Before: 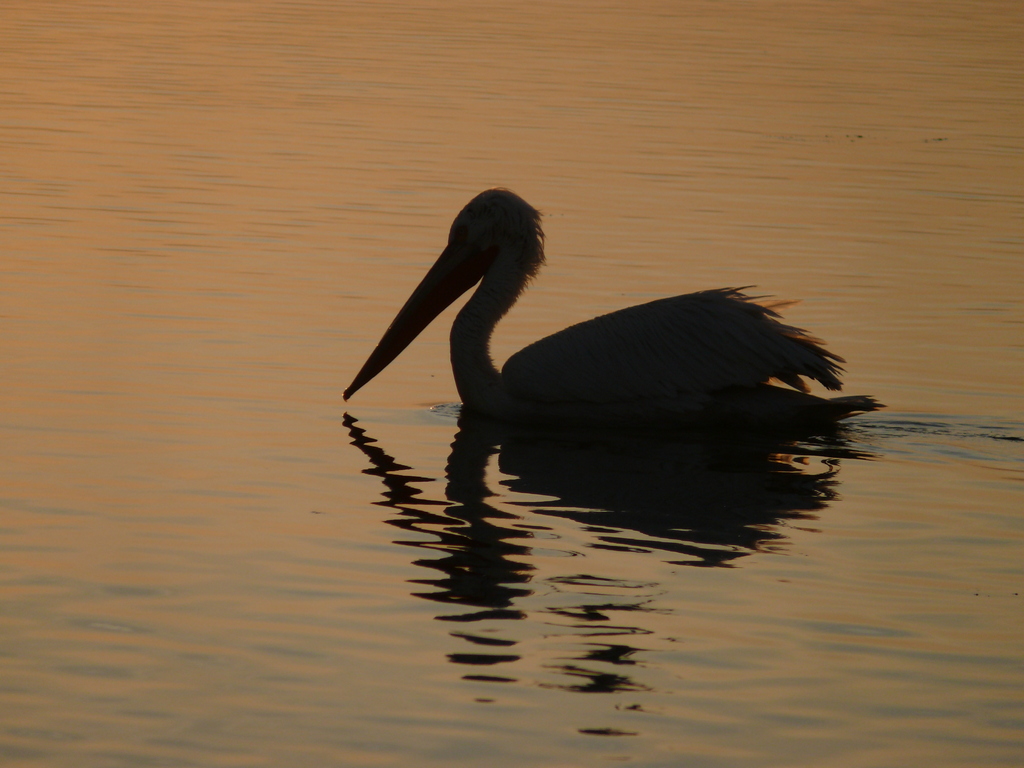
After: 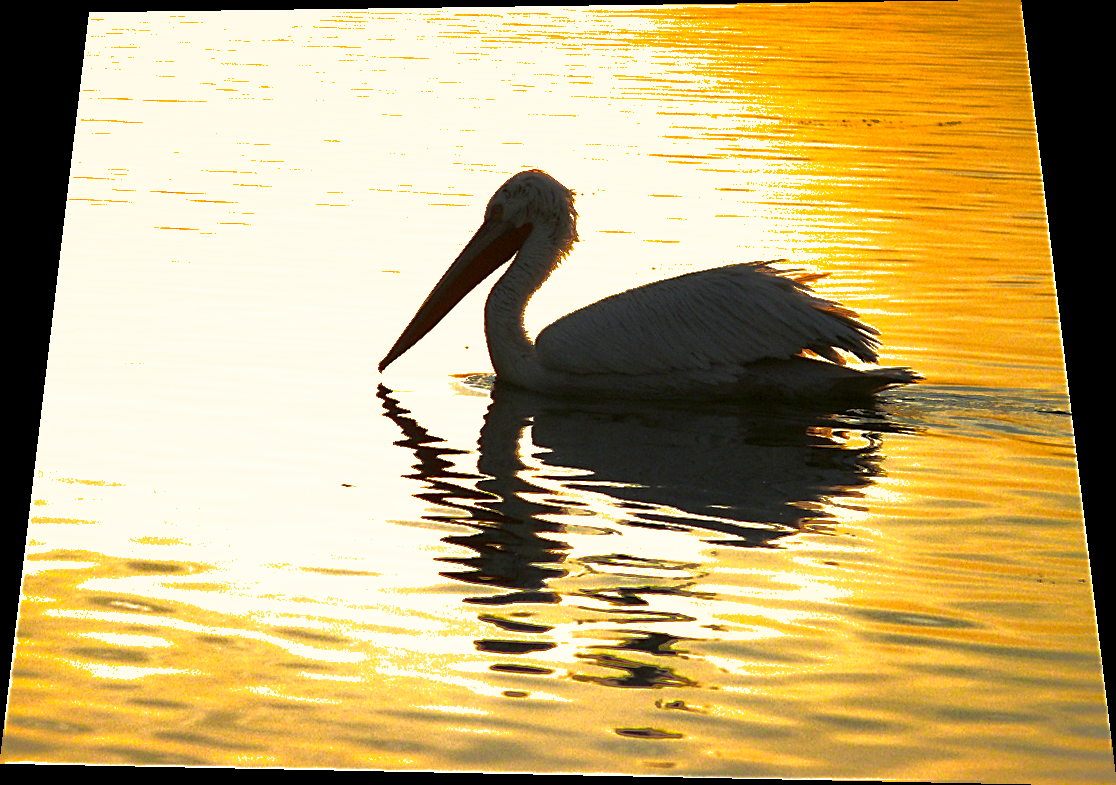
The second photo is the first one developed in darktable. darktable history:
rotate and perspective: rotation 0.128°, lens shift (vertical) -0.181, lens shift (horizontal) -0.044, shear 0.001, automatic cropping off
exposure: black level correction 0.001, exposure 0.955 EV, compensate exposure bias true, compensate highlight preservation false
shadows and highlights: shadows 38.43, highlights -74.54
tone equalizer: -8 EV -0.417 EV, -7 EV -0.389 EV, -6 EV -0.333 EV, -5 EV -0.222 EV, -3 EV 0.222 EV, -2 EV 0.333 EV, -1 EV 0.389 EV, +0 EV 0.417 EV, edges refinement/feathering 500, mask exposure compensation -1.57 EV, preserve details no
sharpen: on, module defaults
